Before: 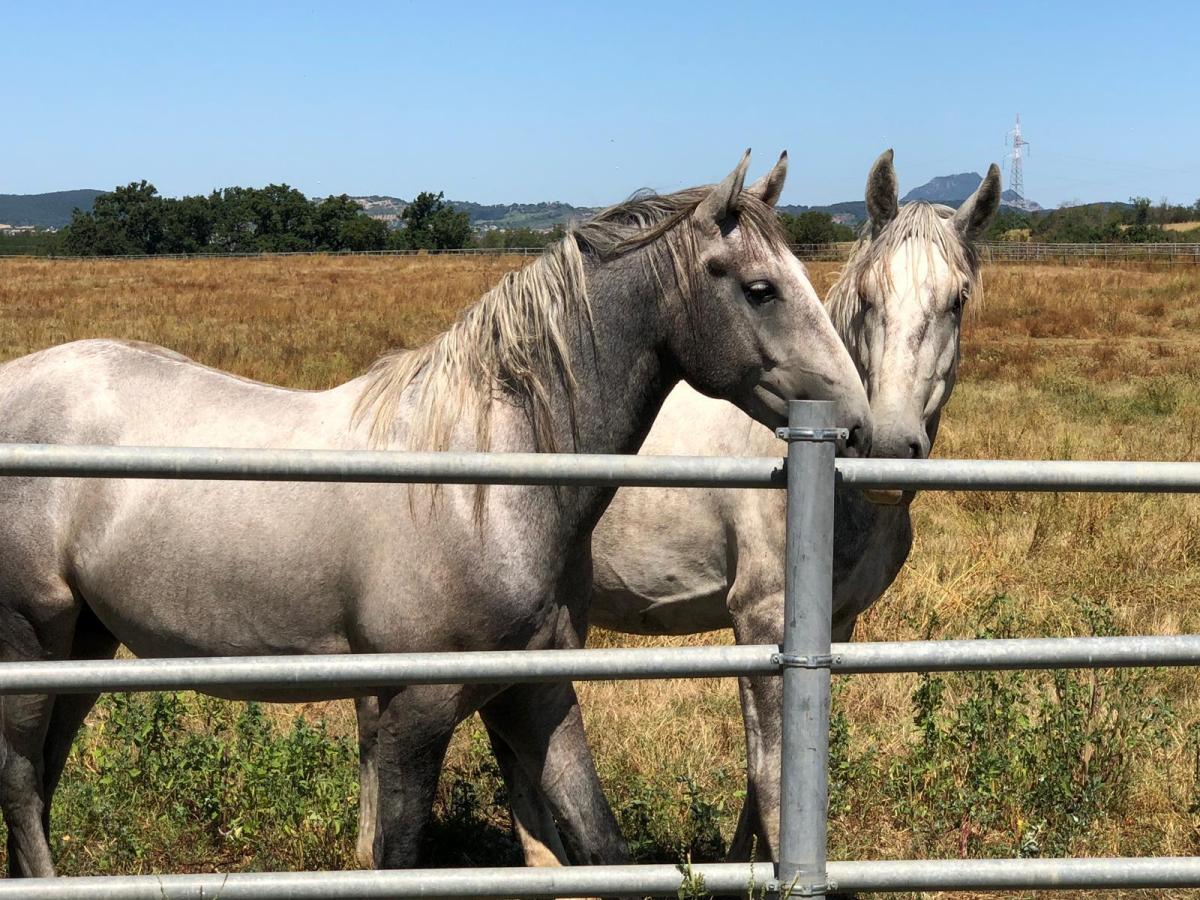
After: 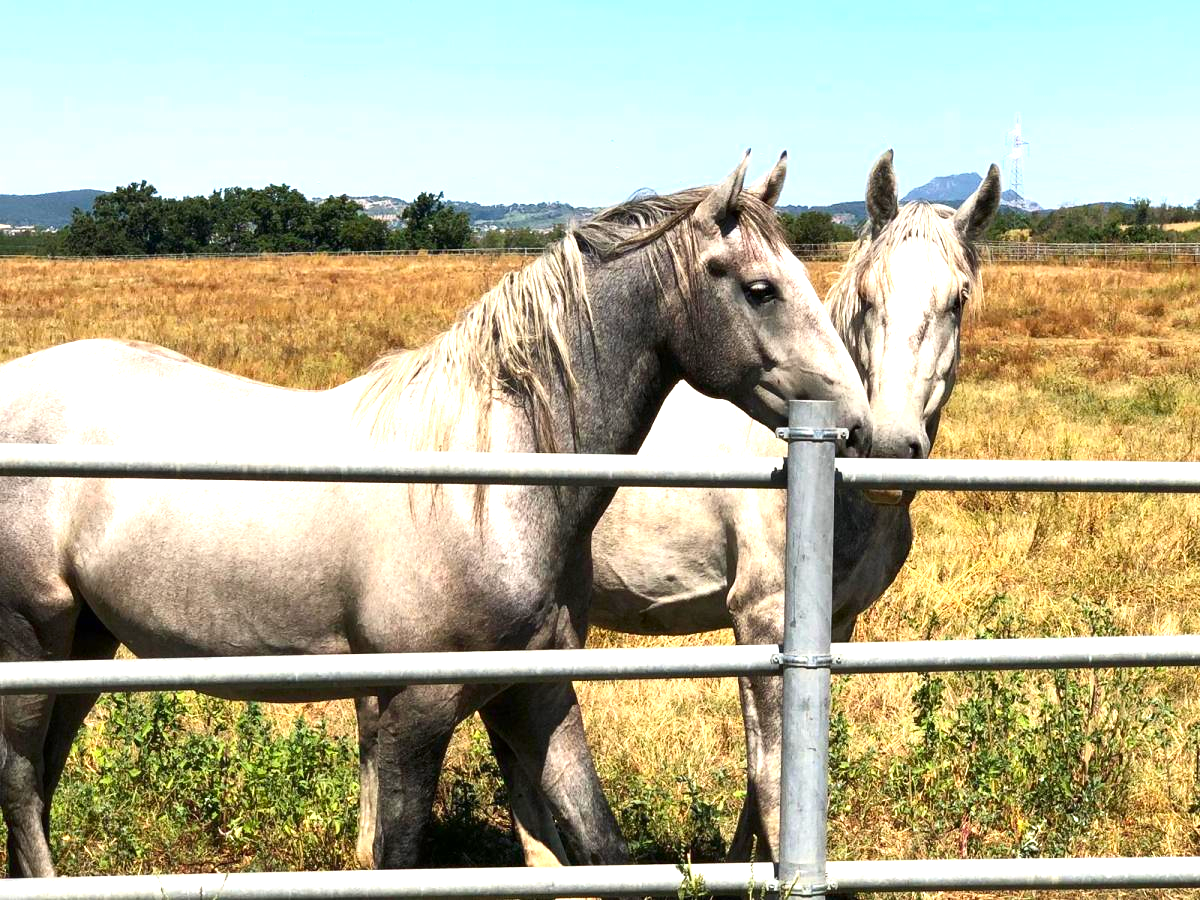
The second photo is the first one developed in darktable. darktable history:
exposure: black level correction 0, exposure 1.1 EV, compensate exposure bias true, compensate highlight preservation false
contrast brightness saturation: contrast 0.13, brightness -0.05, saturation 0.16
